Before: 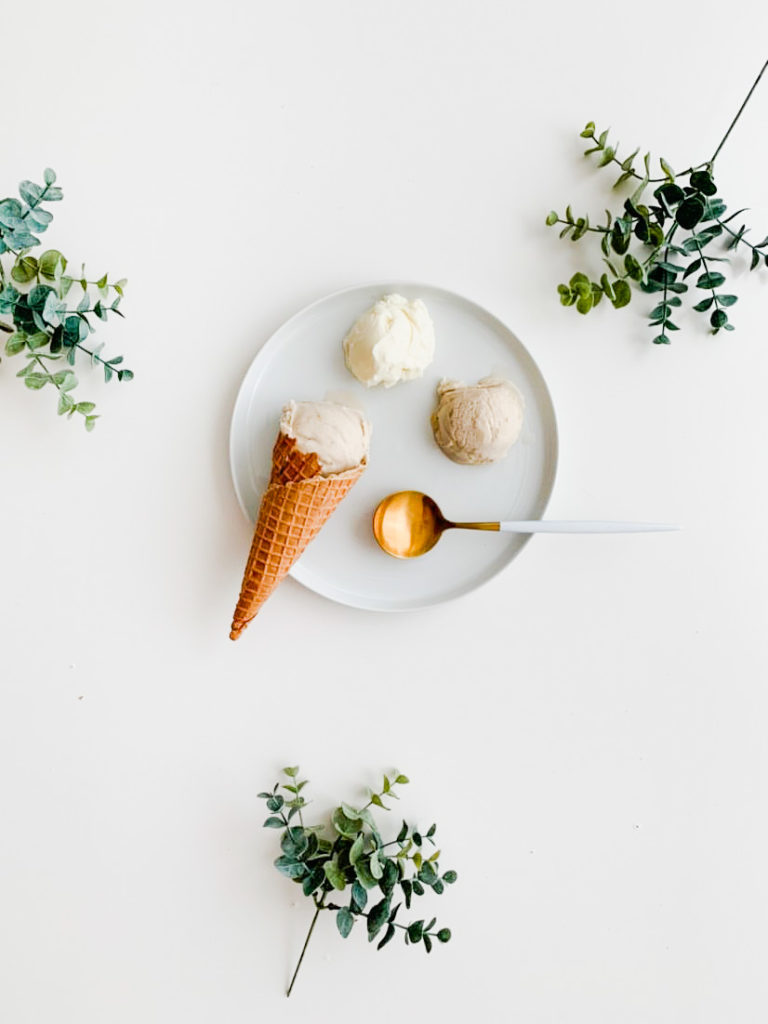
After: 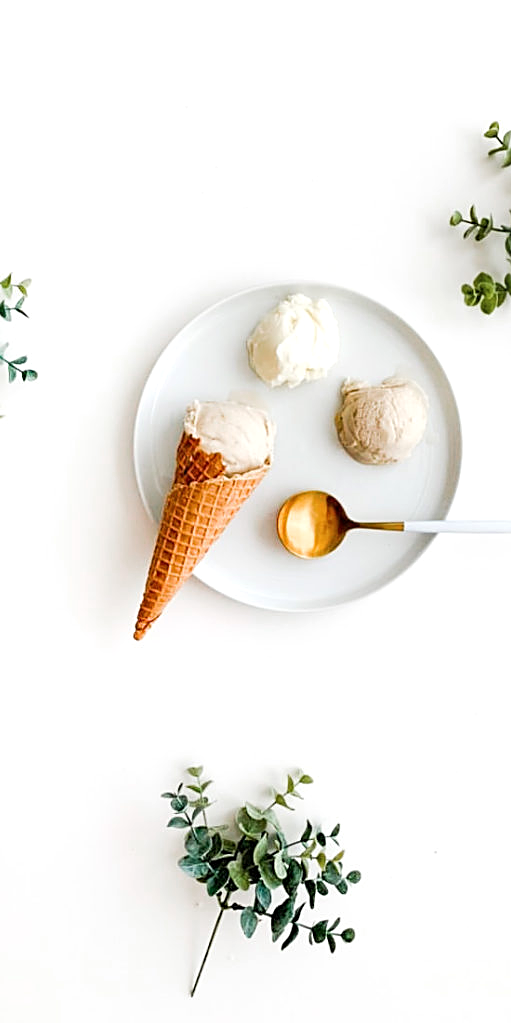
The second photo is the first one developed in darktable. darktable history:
sharpen: on, module defaults
color zones: curves: ch0 [(0, 0.5) (0.143, 0.5) (0.286, 0.456) (0.429, 0.5) (0.571, 0.5) (0.714, 0.5) (0.857, 0.5) (1, 0.5)]; ch1 [(0, 0.5) (0.143, 0.5) (0.286, 0.422) (0.429, 0.5) (0.571, 0.5) (0.714, 0.5) (0.857, 0.5) (1, 0.5)]
crop and rotate: left 12.562%, right 20.815%
exposure: exposure 0.296 EV, compensate highlight preservation false
